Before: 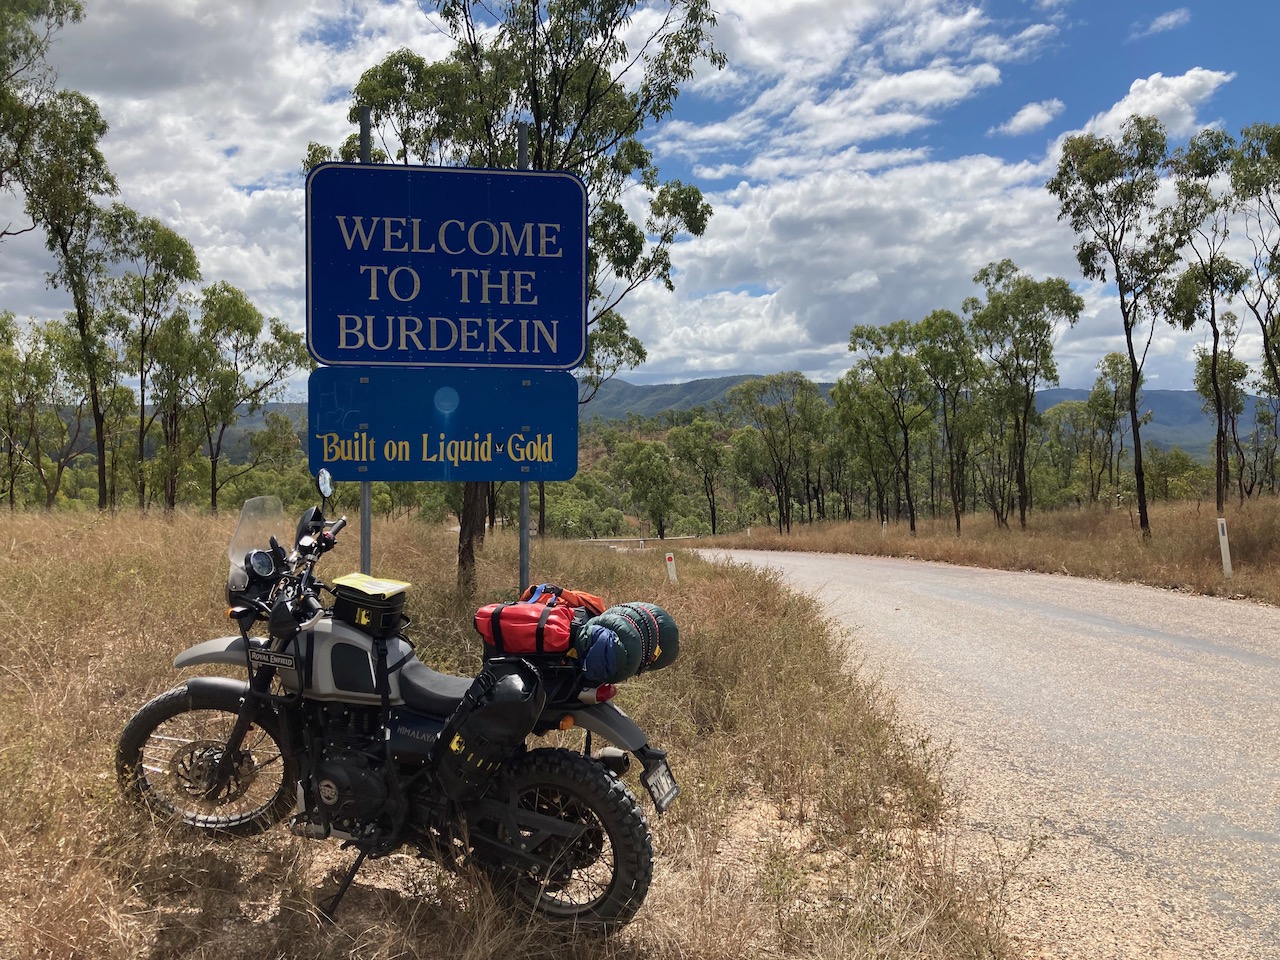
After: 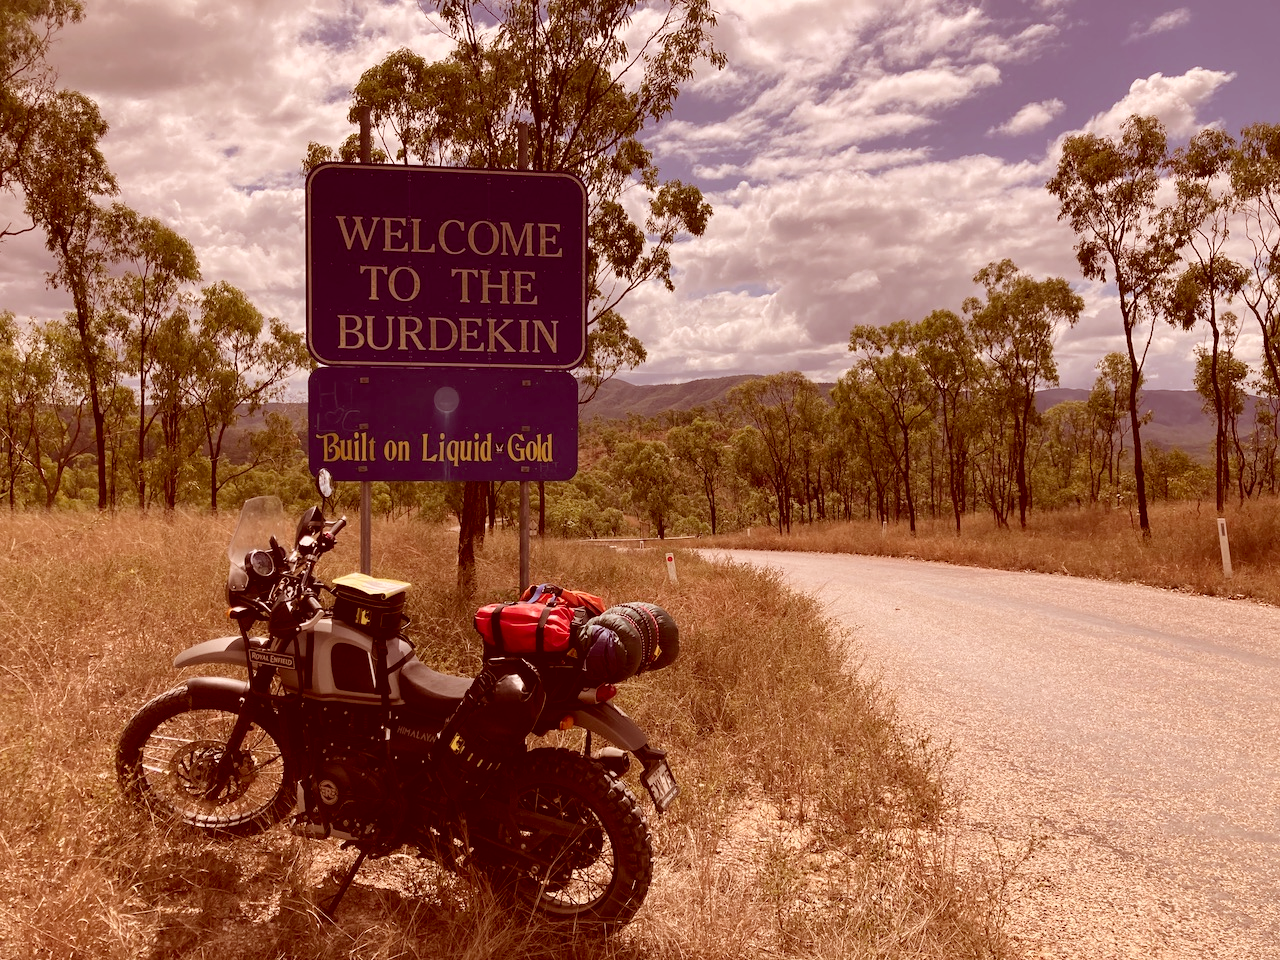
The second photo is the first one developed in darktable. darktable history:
color correction: highlights a* 9.37, highlights b* 8.71, shadows a* 39.89, shadows b* 39.89, saturation 0.817
